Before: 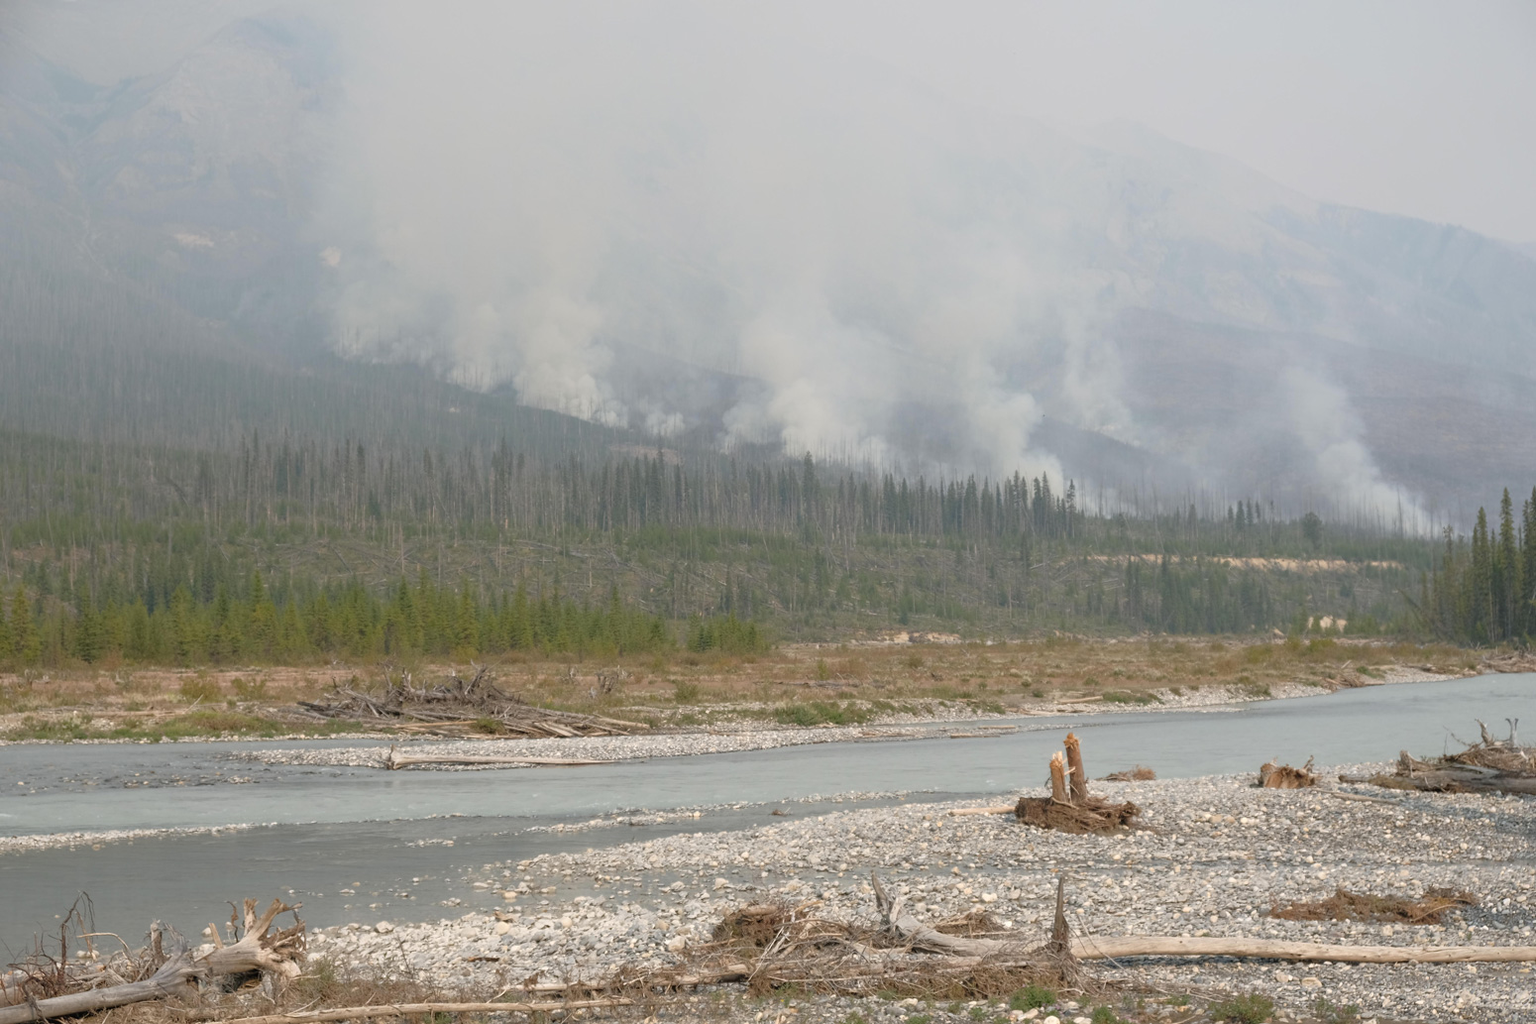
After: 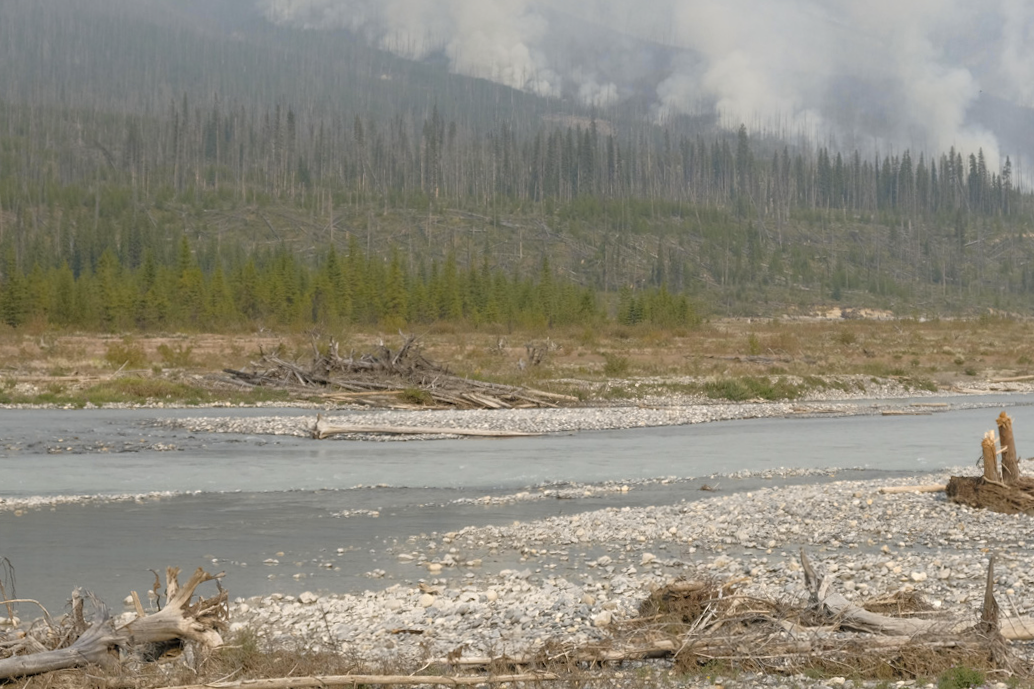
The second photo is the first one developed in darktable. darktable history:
crop and rotate: angle -0.82°, left 3.85%, top 31.828%, right 27.992%
color contrast: green-magenta contrast 0.8, blue-yellow contrast 1.1, unbound 0
